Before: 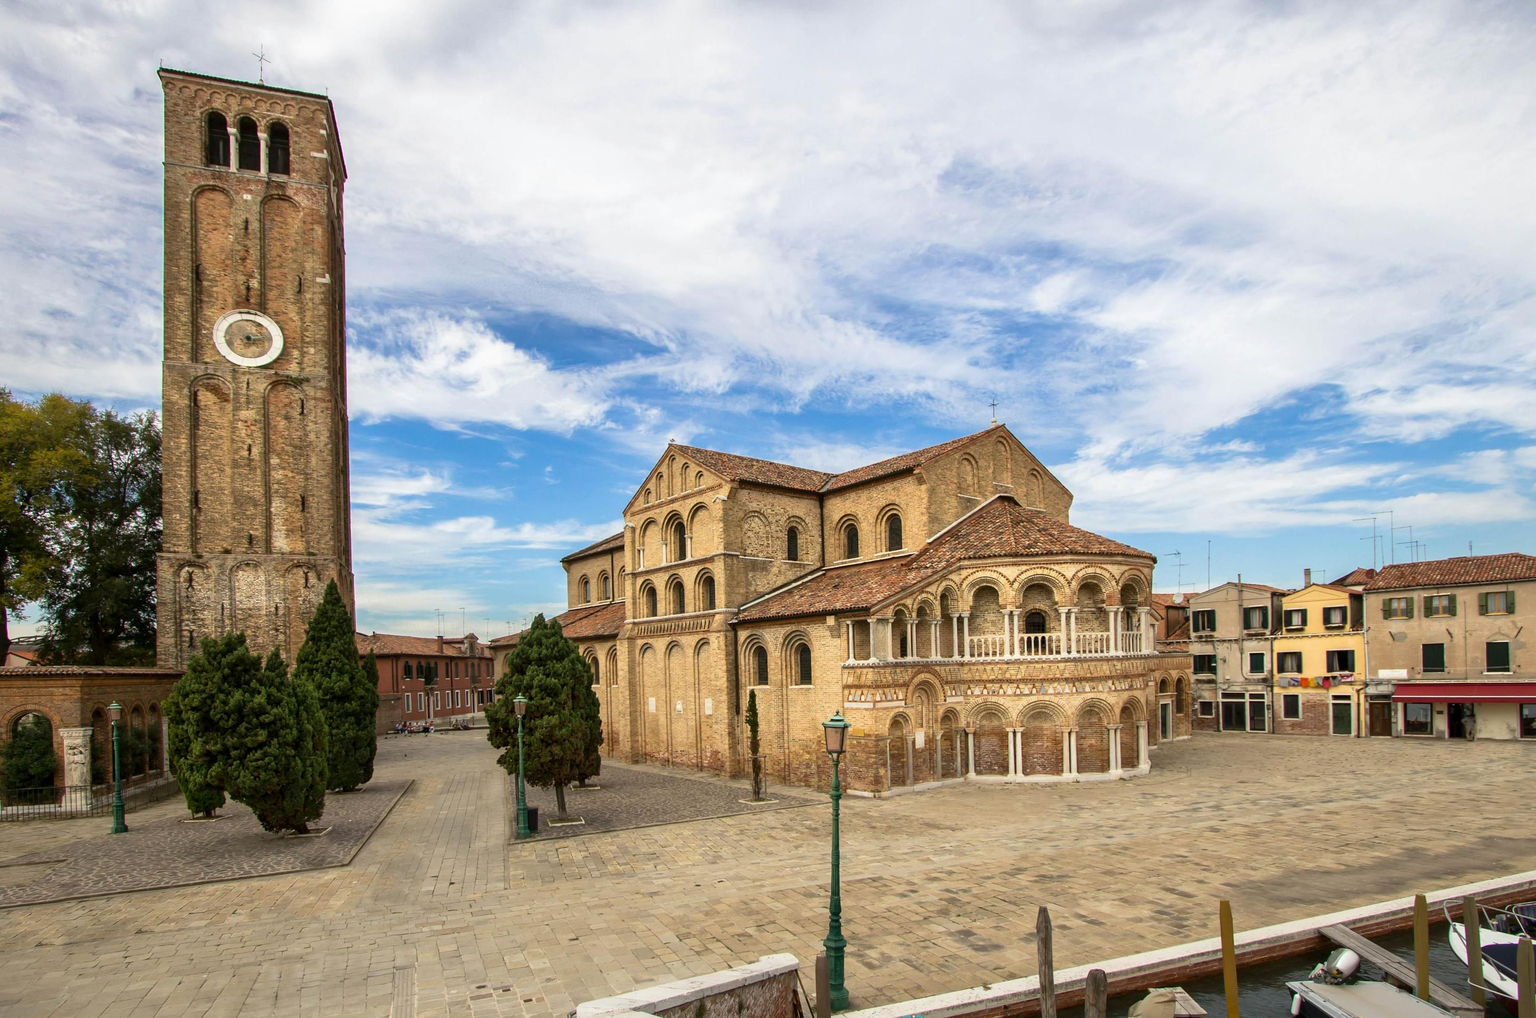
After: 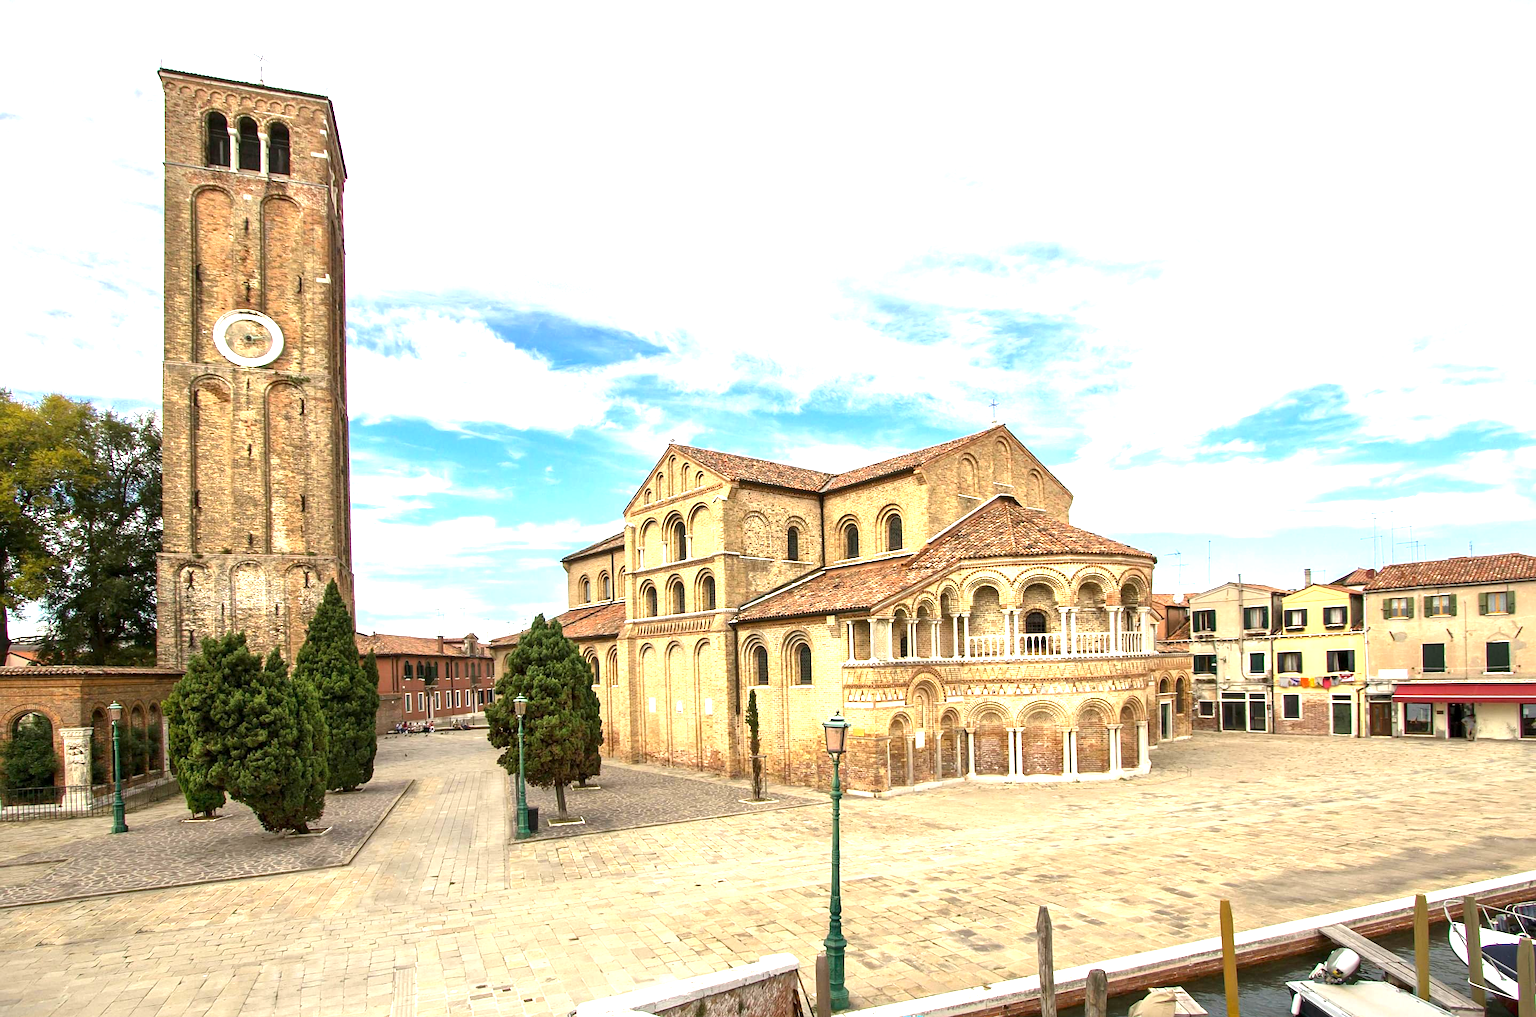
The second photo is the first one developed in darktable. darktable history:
exposure: exposure 1.249 EV, compensate highlight preservation false
sharpen: amount 0.213
